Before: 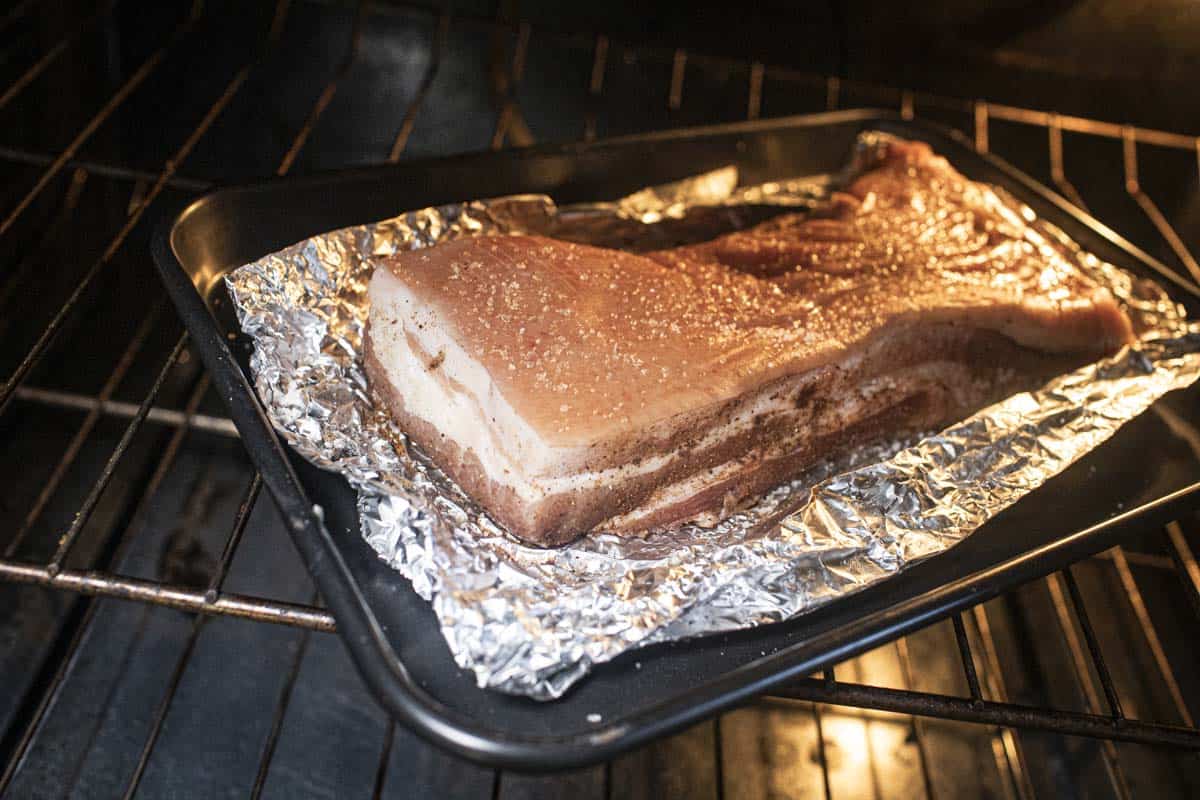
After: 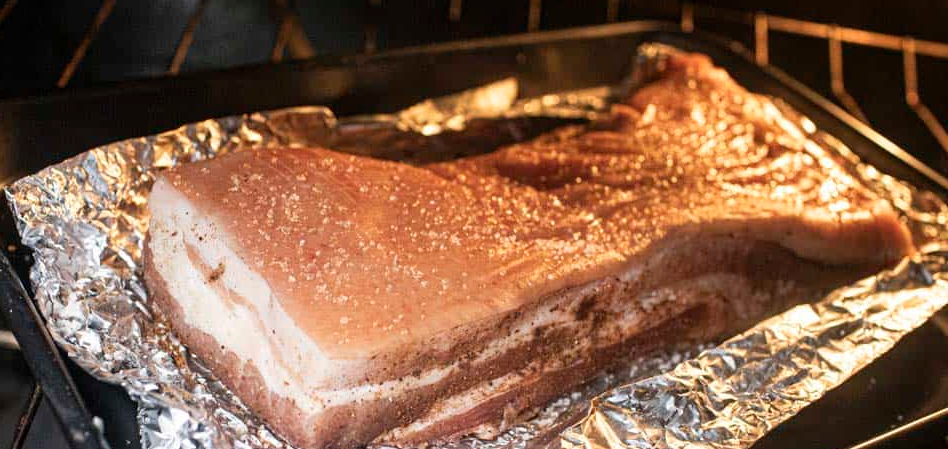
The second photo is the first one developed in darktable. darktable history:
crop: left 18.415%, top 11.073%, right 2.567%, bottom 32.764%
